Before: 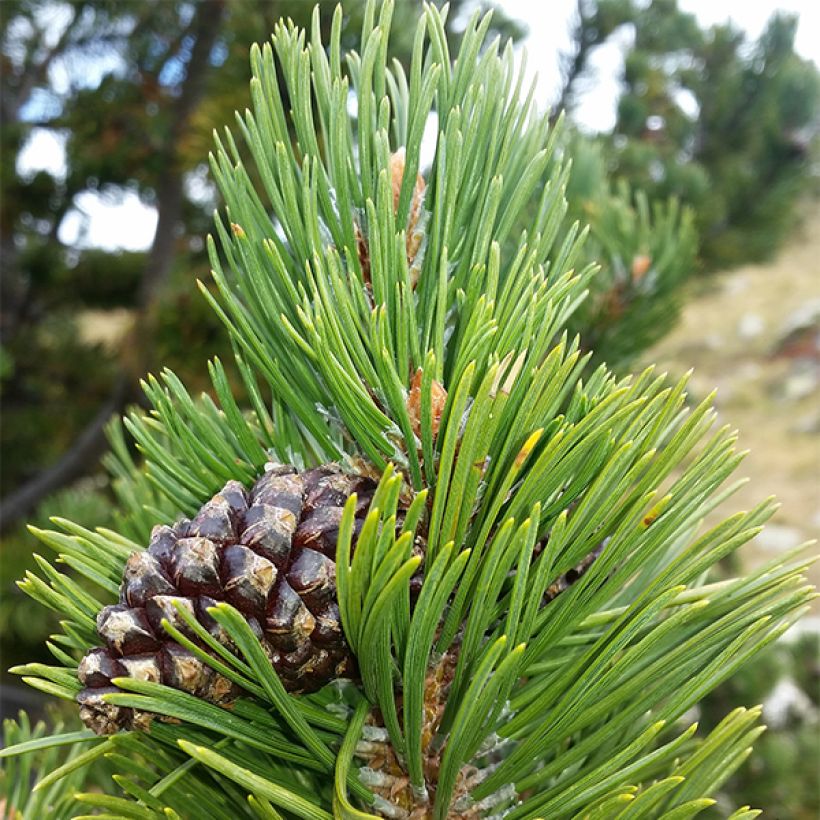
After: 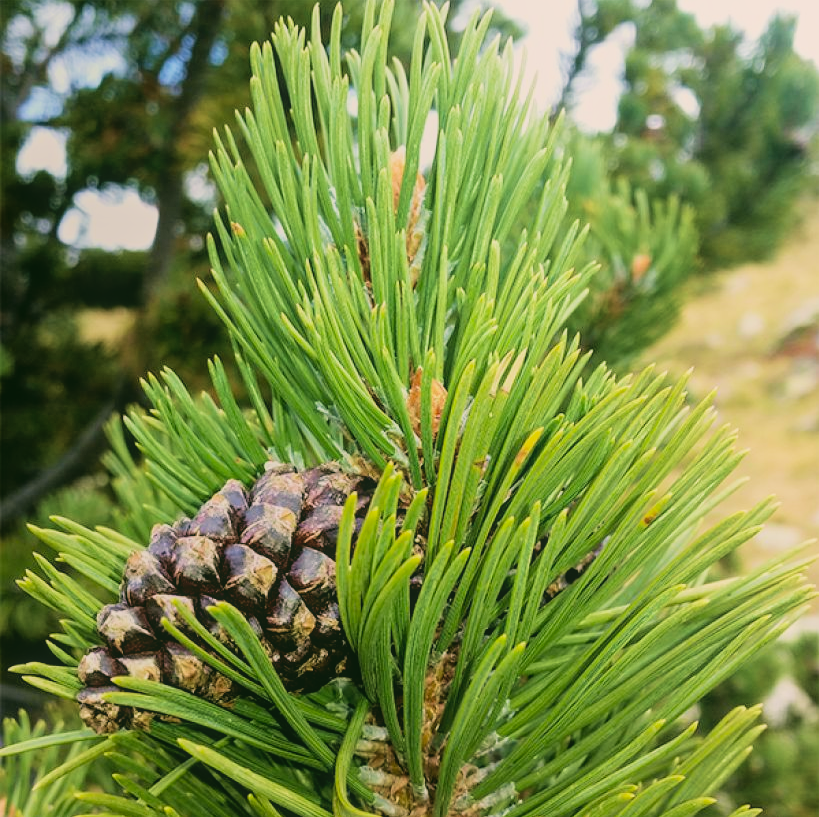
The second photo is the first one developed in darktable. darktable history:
filmic rgb: black relative exposure -5.12 EV, white relative exposure 3.99 EV, hardness 2.89, contrast 1.3, highlights saturation mix -11.14%
exposure: exposure 0.246 EV, compensate highlight preservation false
contrast equalizer: octaves 7, y [[0.6 ×6], [0.55 ×6], [0 ×6], [0 ×6], [0 ×6]], mix -0.285
crop: top 0.224%, bottom 0.115%
local contrast: highlights 46%, shadows 6%, detail 99%
color correction: highlights a* 4.47, highlights b* 4.97, shadows a* -7.7, shadows b* 4.94
velvia: strength 44.69%
